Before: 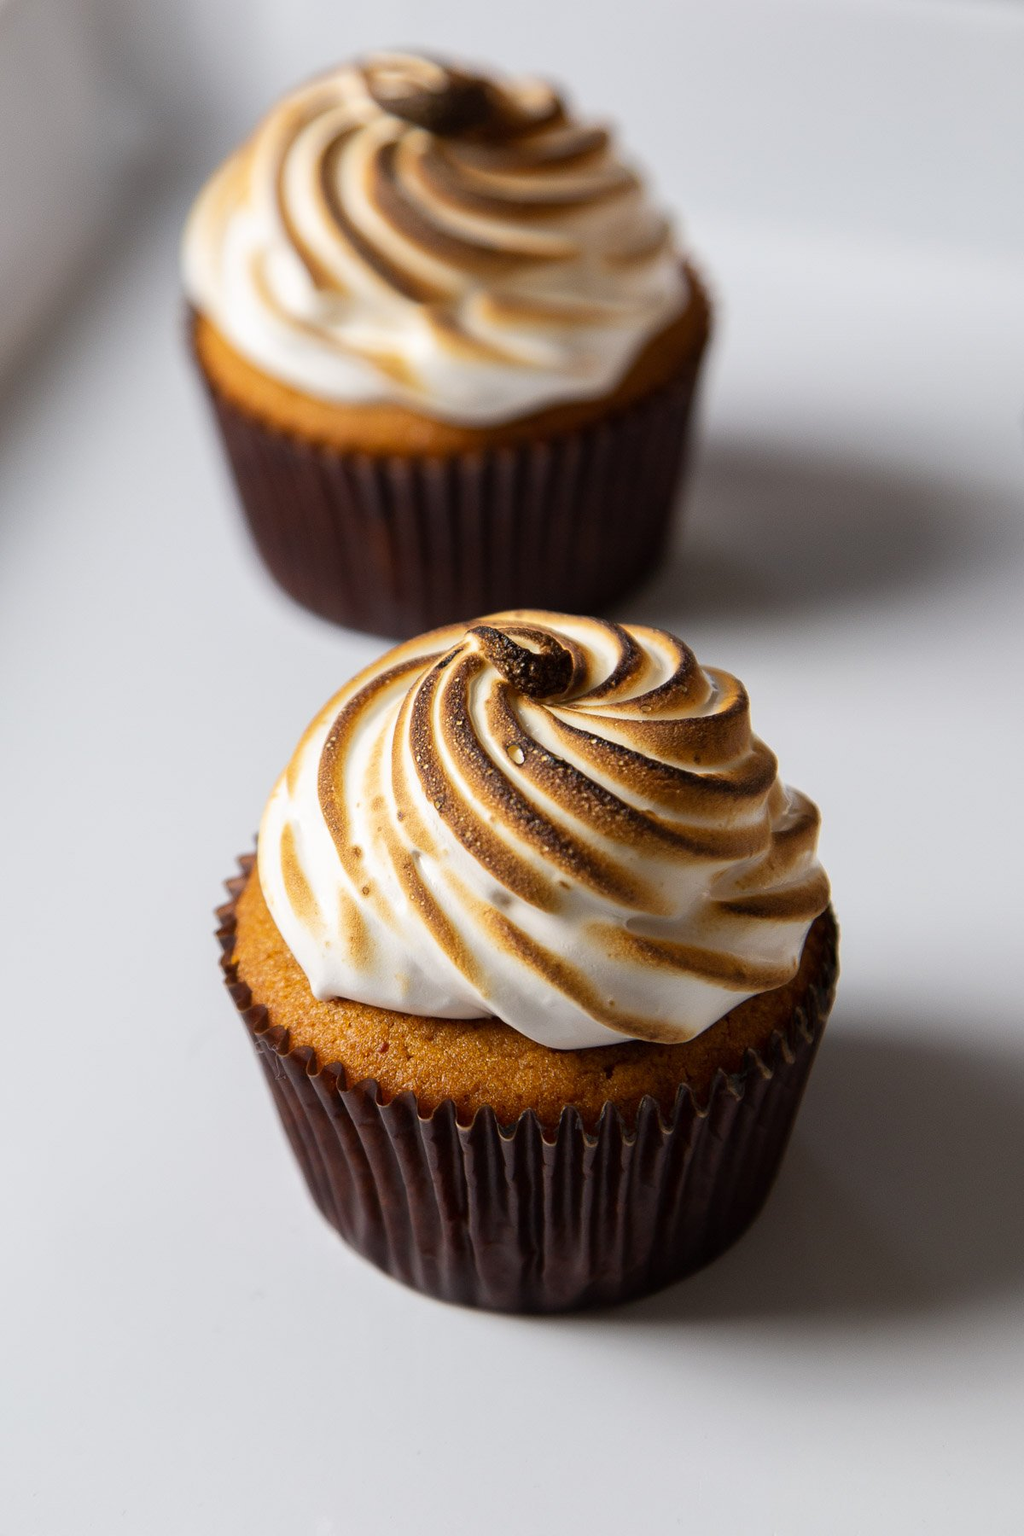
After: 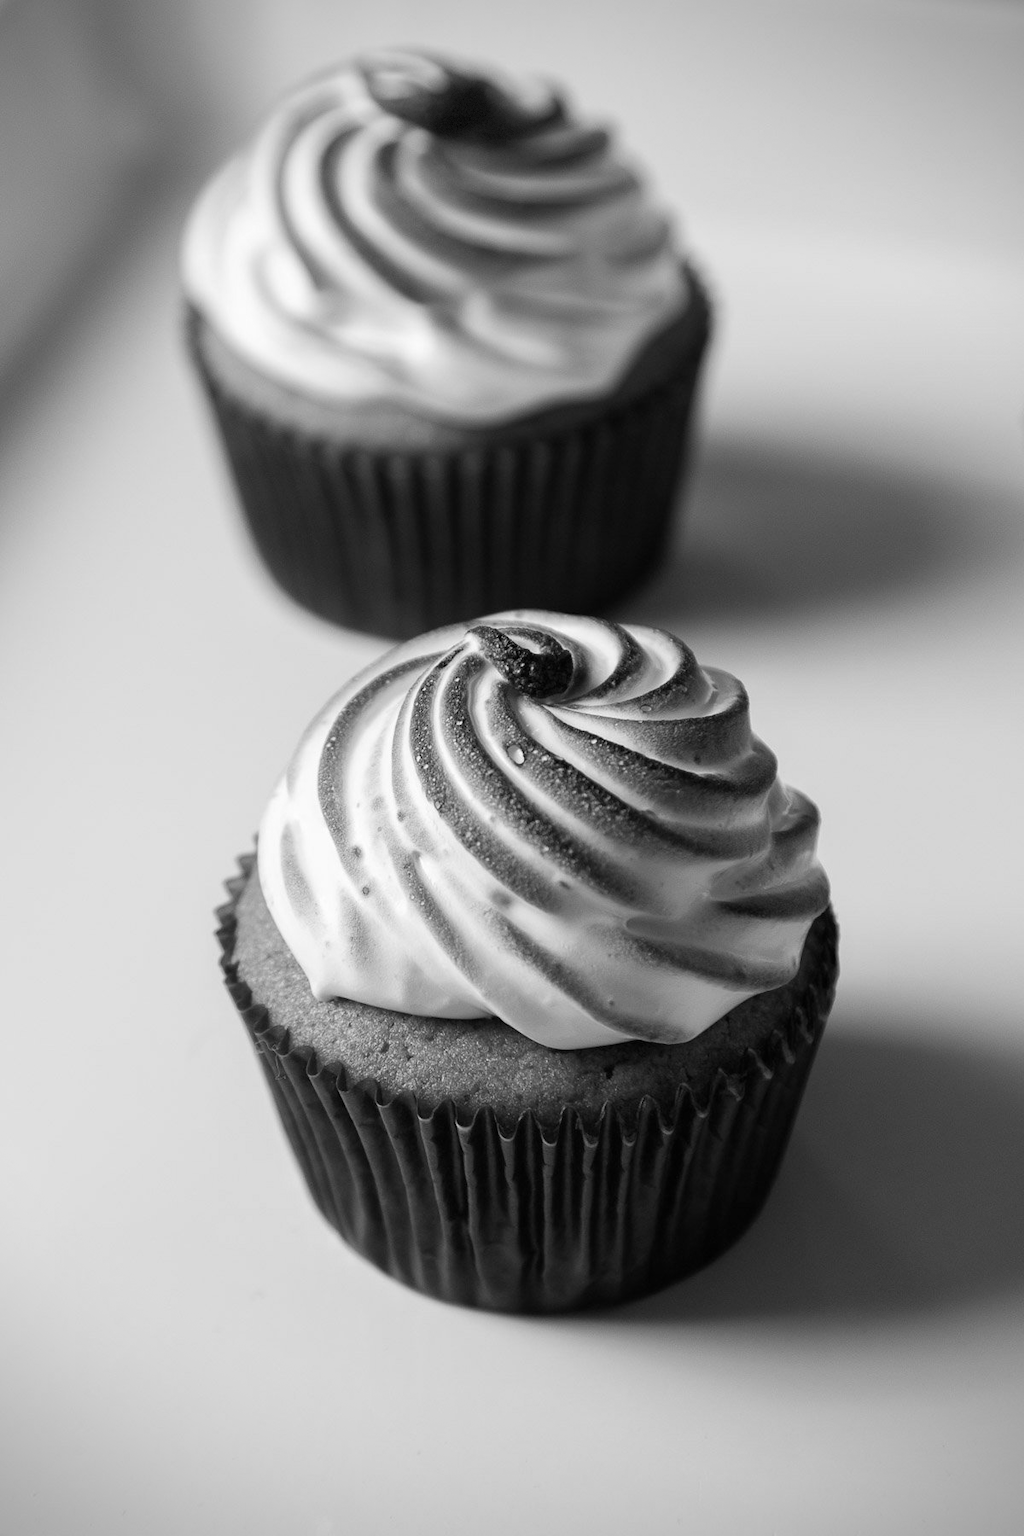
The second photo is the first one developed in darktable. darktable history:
vignetting: dithering 8-bit output, unbound false
white balance: red 1, blue 1
monochrome: on, module defaults
